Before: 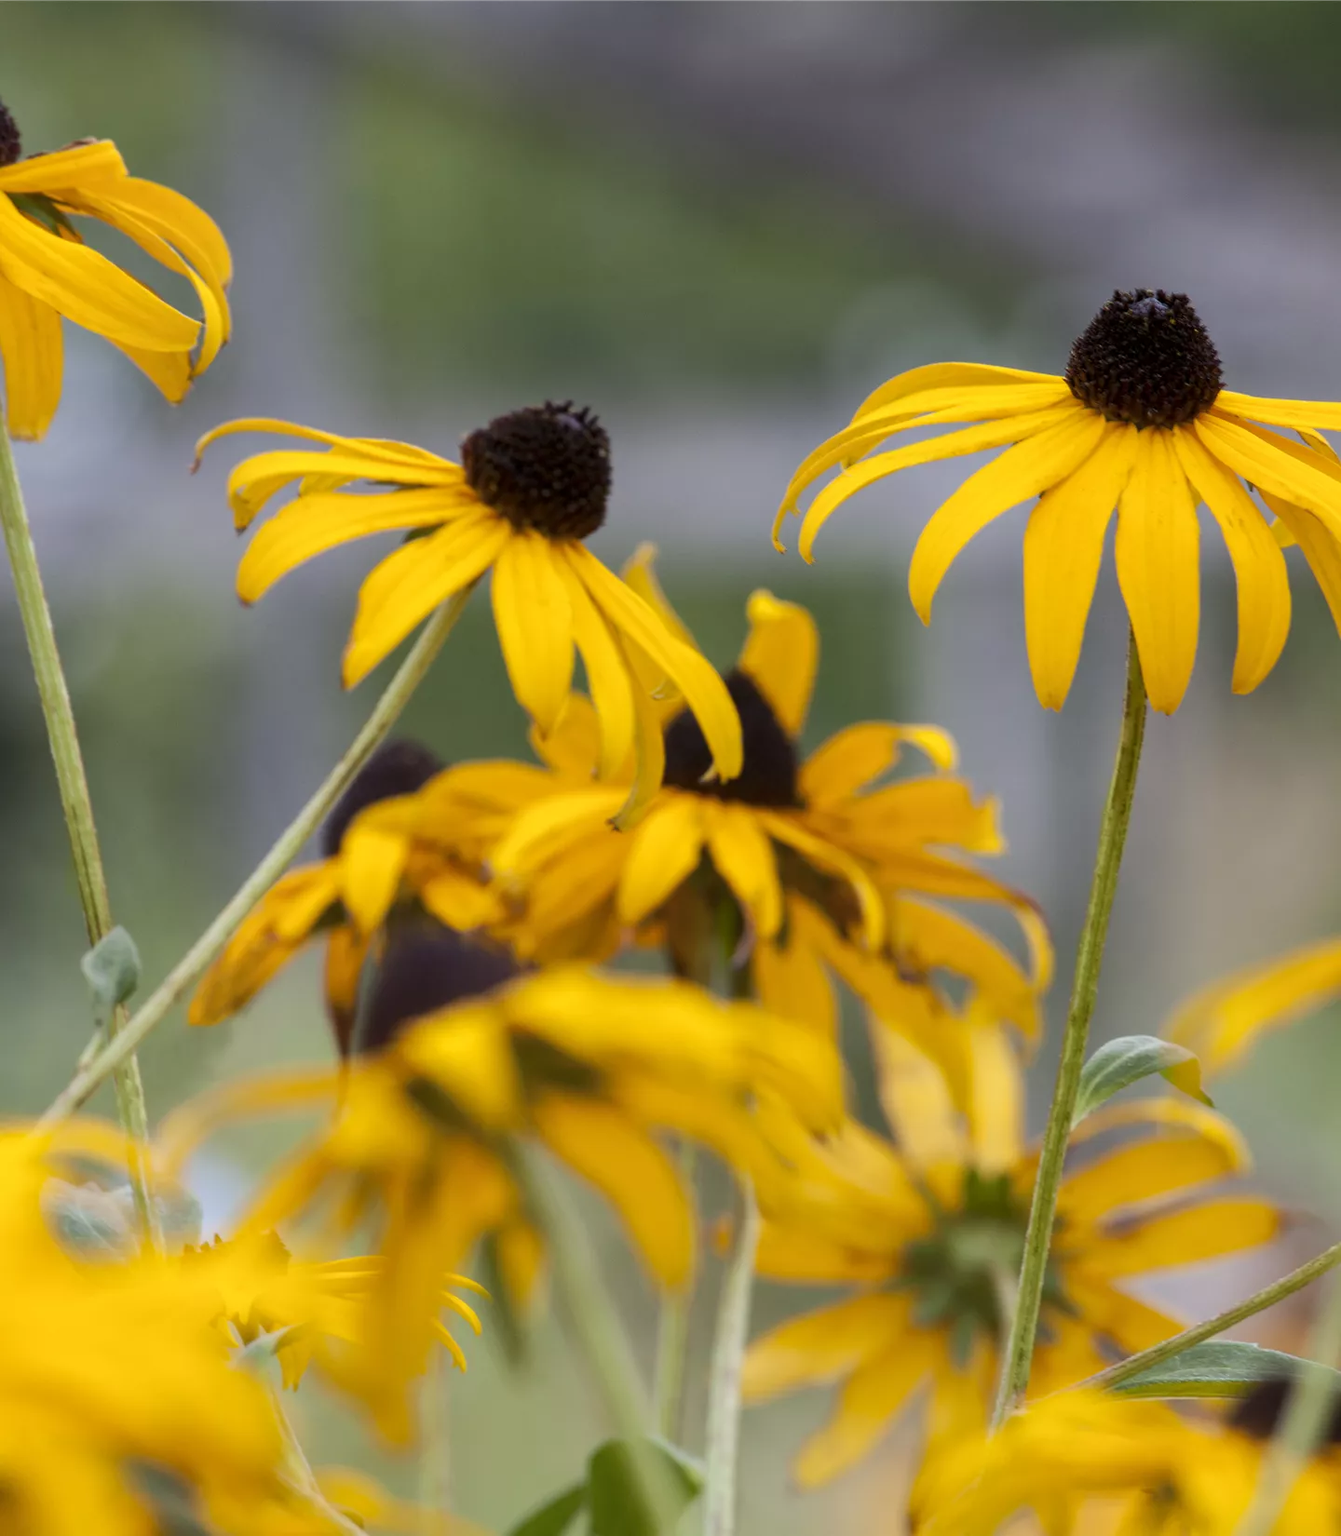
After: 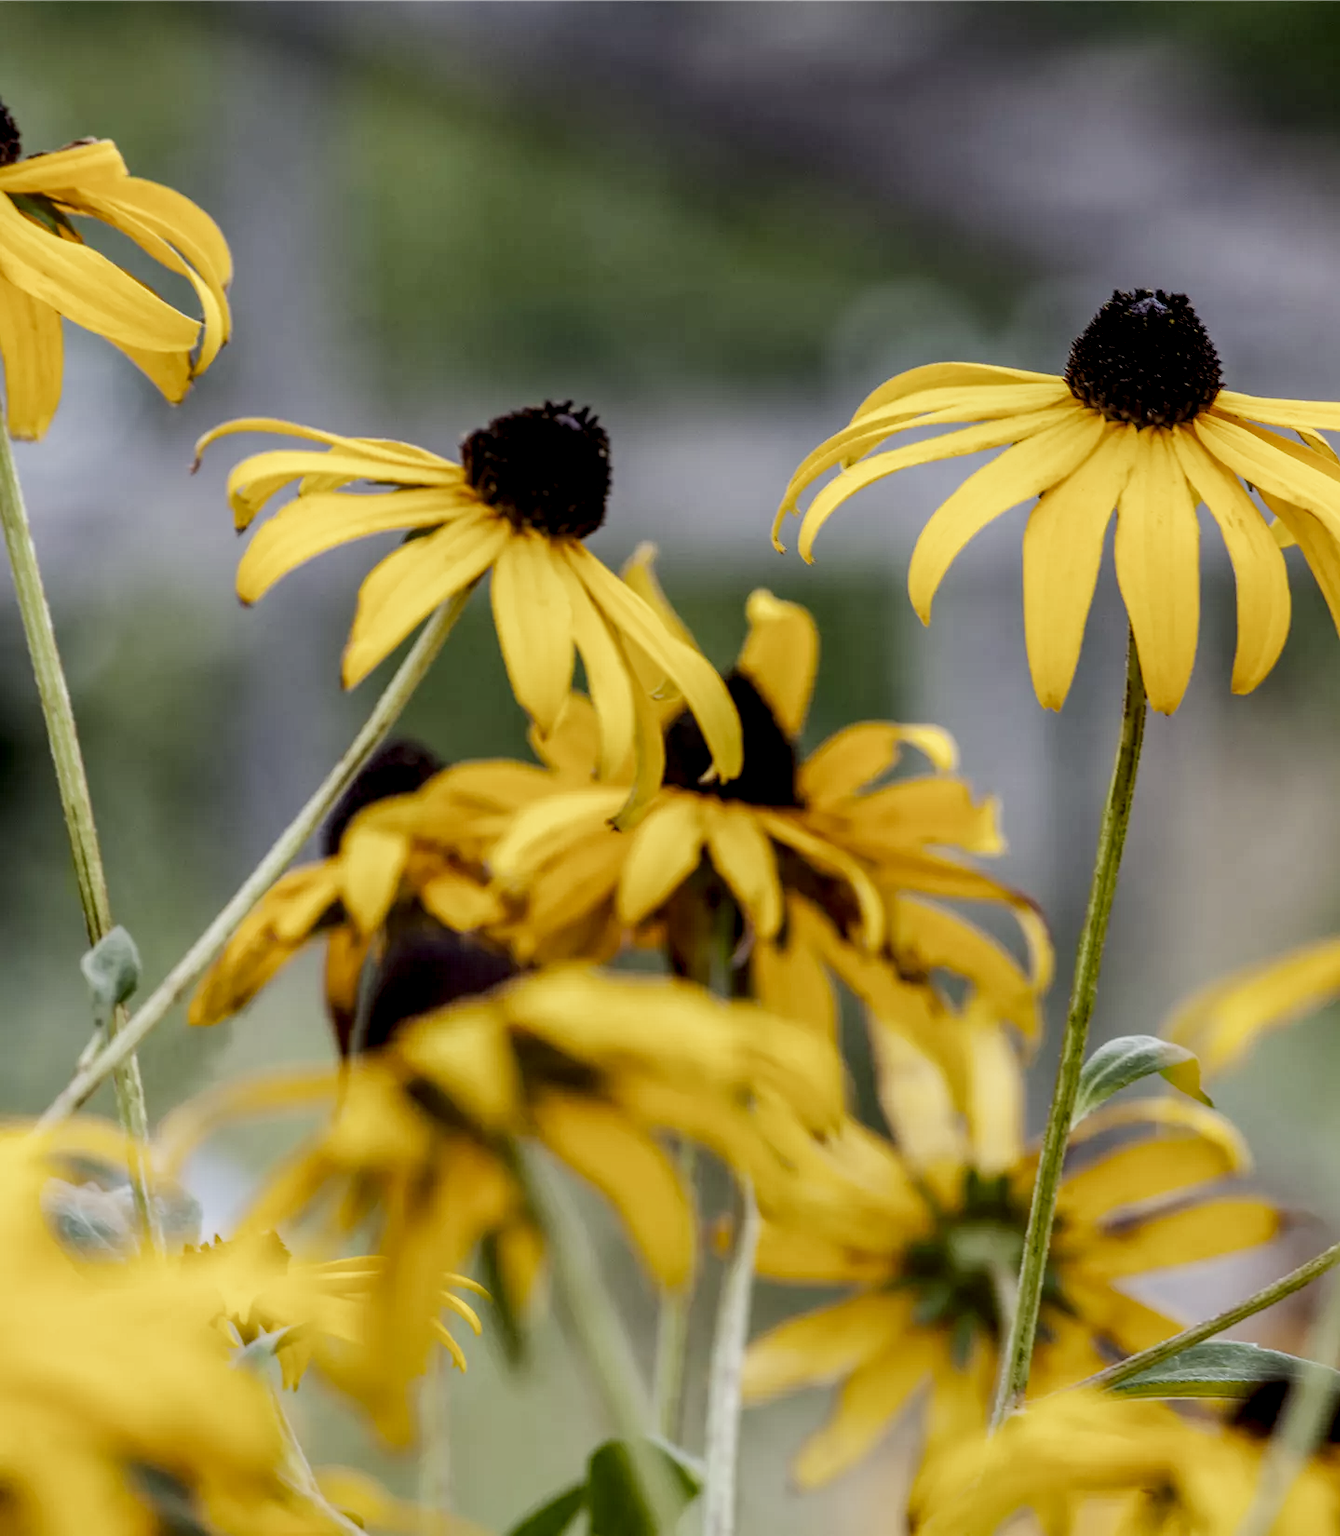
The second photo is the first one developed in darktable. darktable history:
local contrast: highlights 5%, shadows 3%, detail 182%
filmic rgb: black relative exposure -8 EV, white relative exposure 3.99 EV, hardness 4.14, contrast 0.986, add noise in highlights 0.001, preserve chrominance no, color science v3 (2019), use custom middle-gray values true, contrast in highlights soft
